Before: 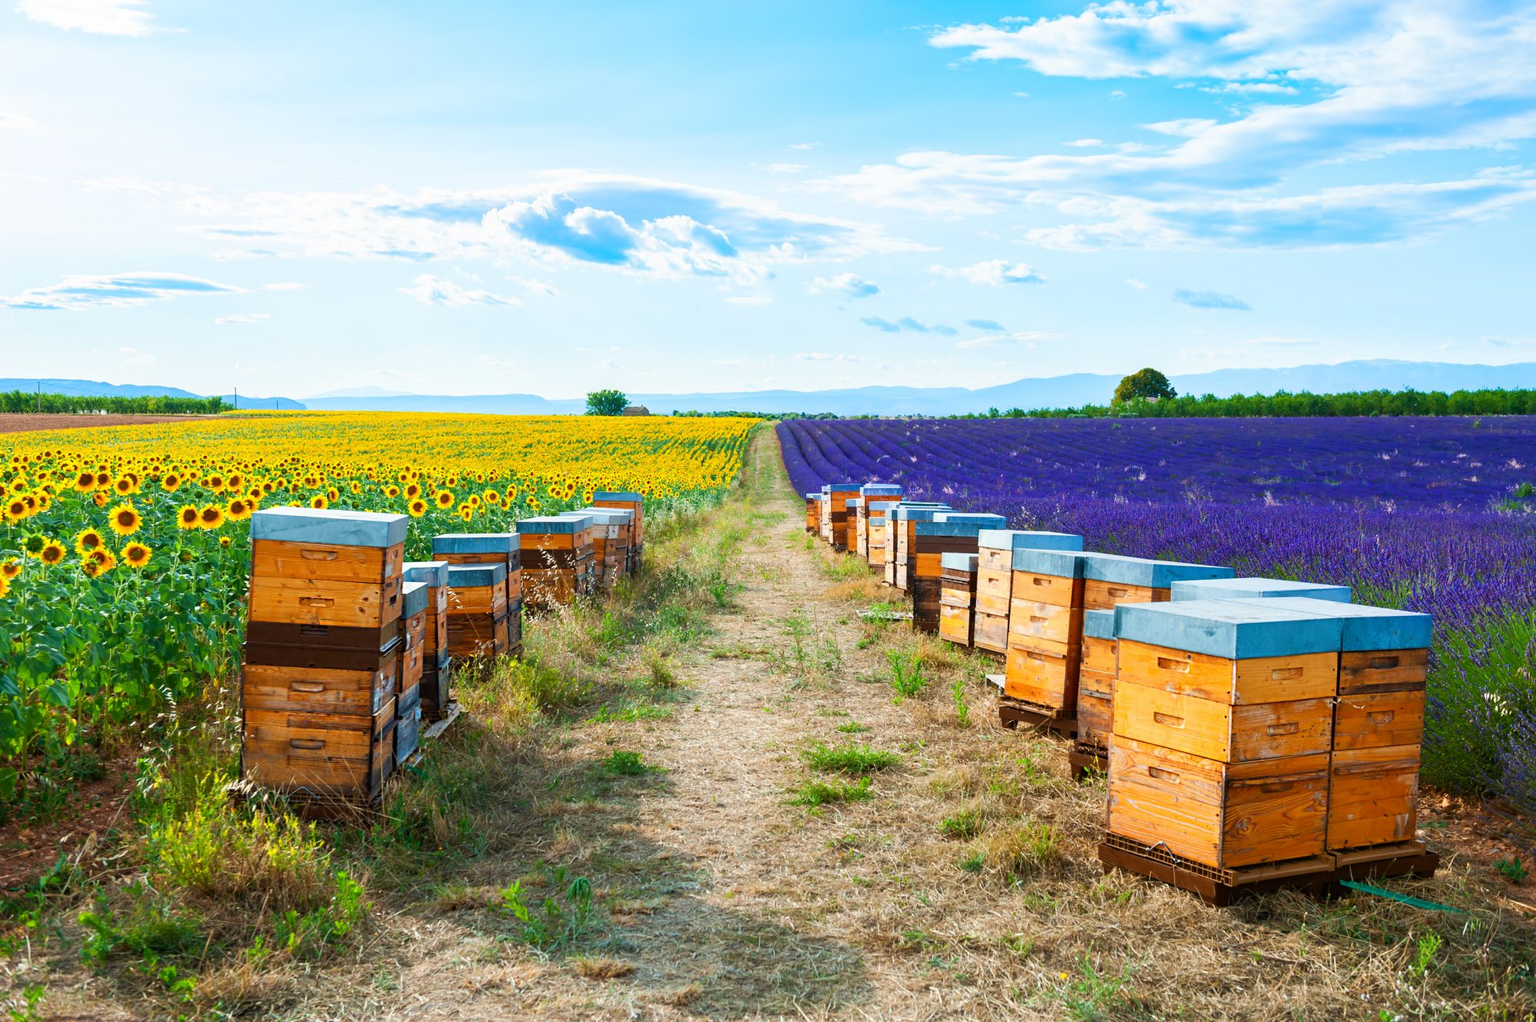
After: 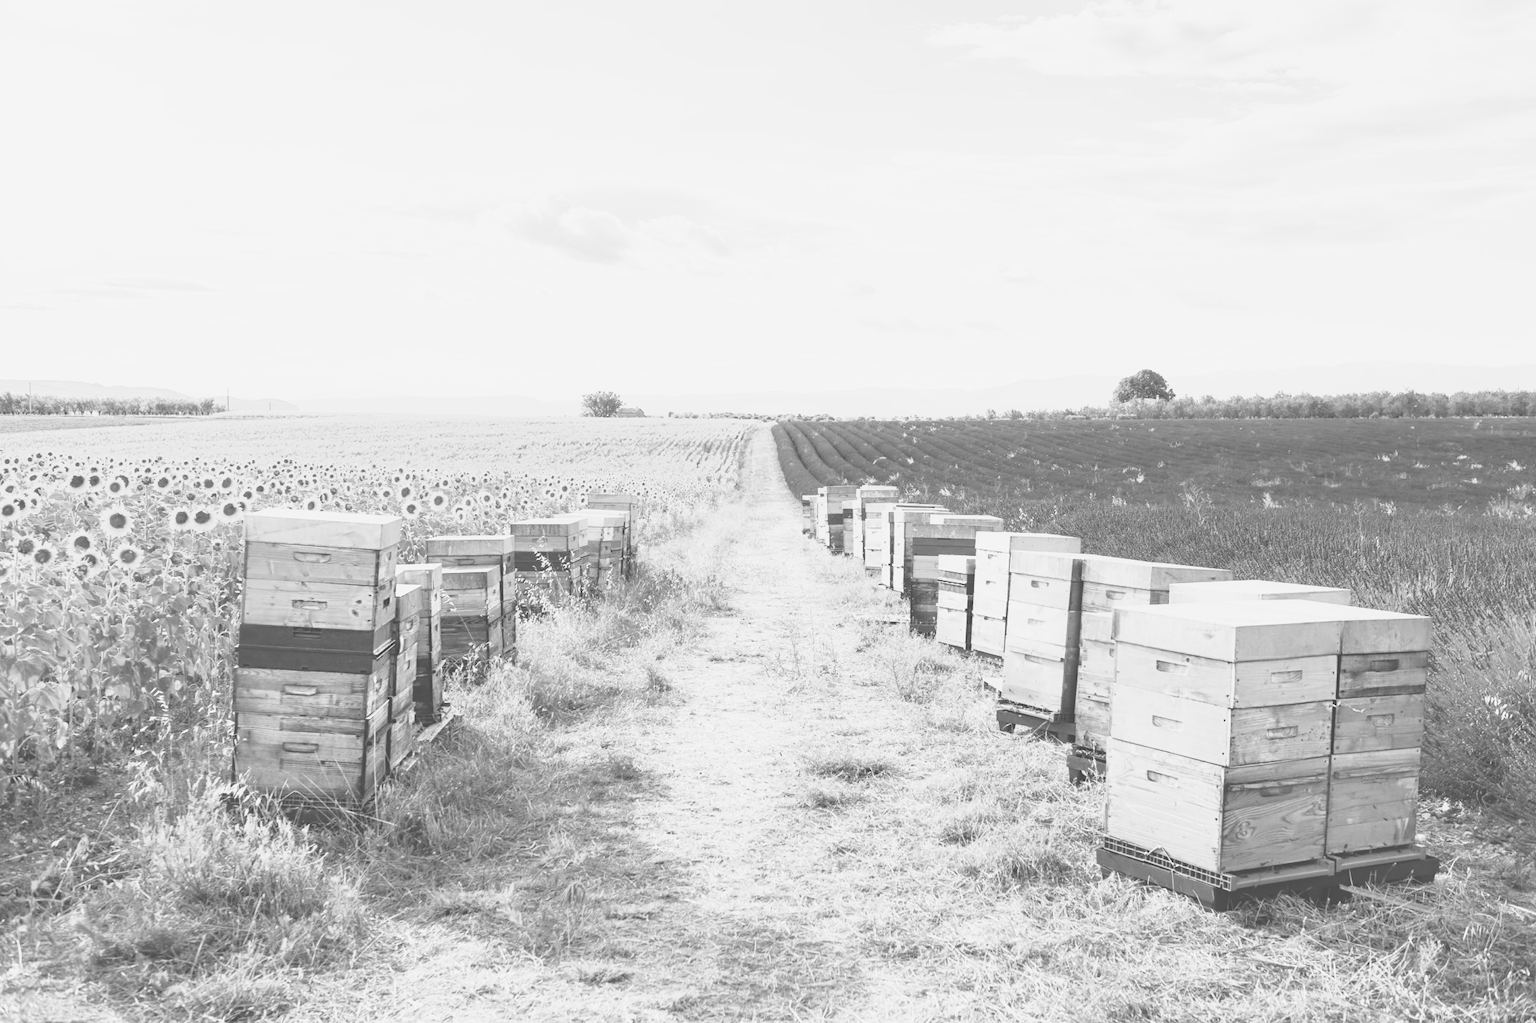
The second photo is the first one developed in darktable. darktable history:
monochrome: on, module defaults
color balance: mode lift, gamma, gain (sRGB), lift [0.997, 0.979, 1.021, 1.011], gamma [1, 1.084, 0.916, 0.998], gain [1, 0.87, 1.13, 1.101], contrast 4.55%, contrast fulcrum 38.24%, output saturation 104.09%
crop and rotate: left 0.614%, top 0.179%, bottom 0.309%
base curve: curves: ch0 [(0, 0) (0.028, 0.03) (0.105, 0.232) (0.387, 0.748) (0.754, 0.968) (1, 1)], fusion 1, exposure shift 0.576, preserve colors none
contrast brightness saturation: contrast -0.1, brightness 0.05, saturation 0.08
tone equalizer: on, module defaults
exposure: black level correction -0.028, compensate highlight preservation false
